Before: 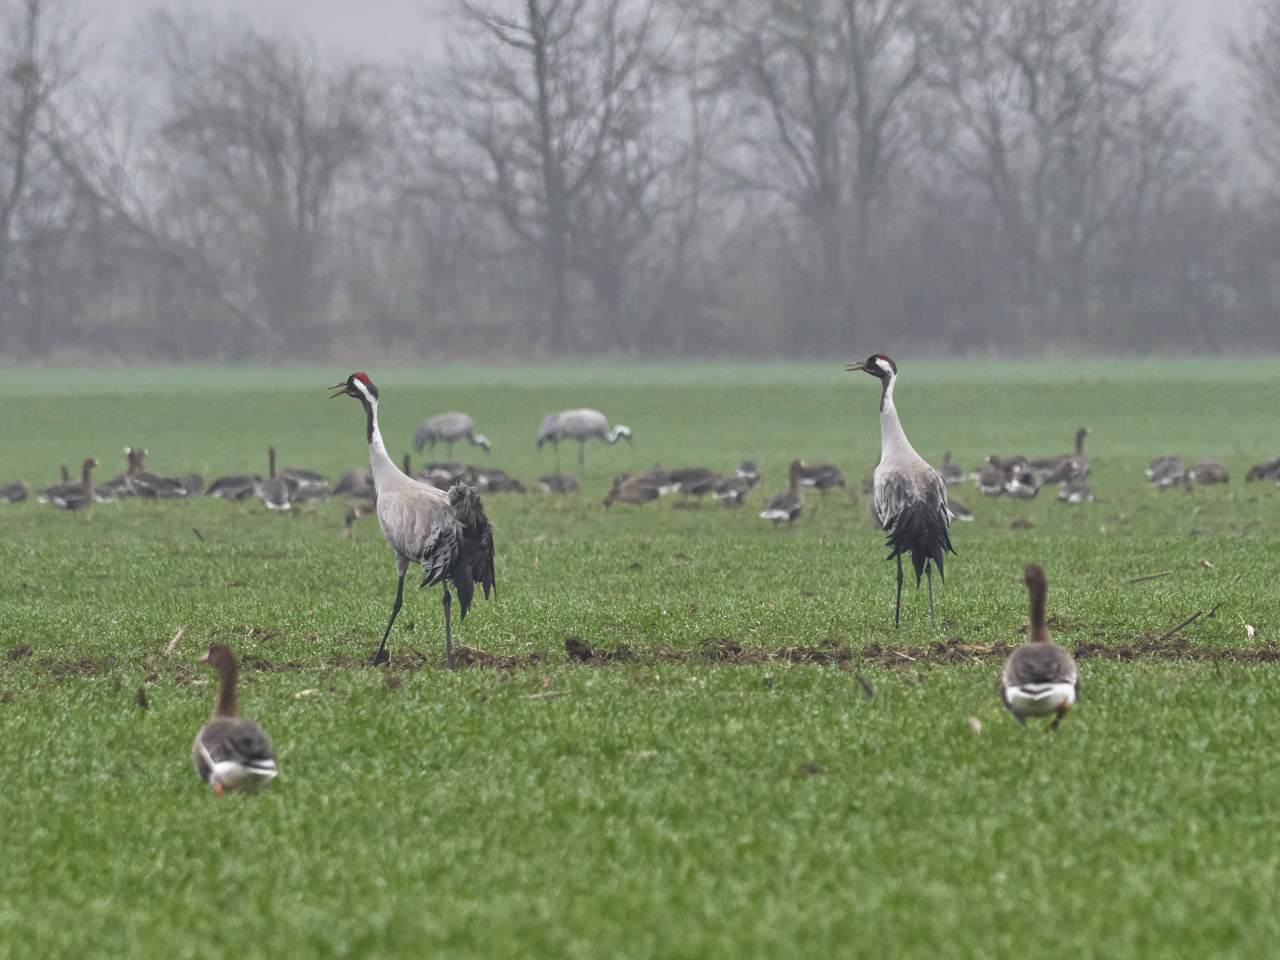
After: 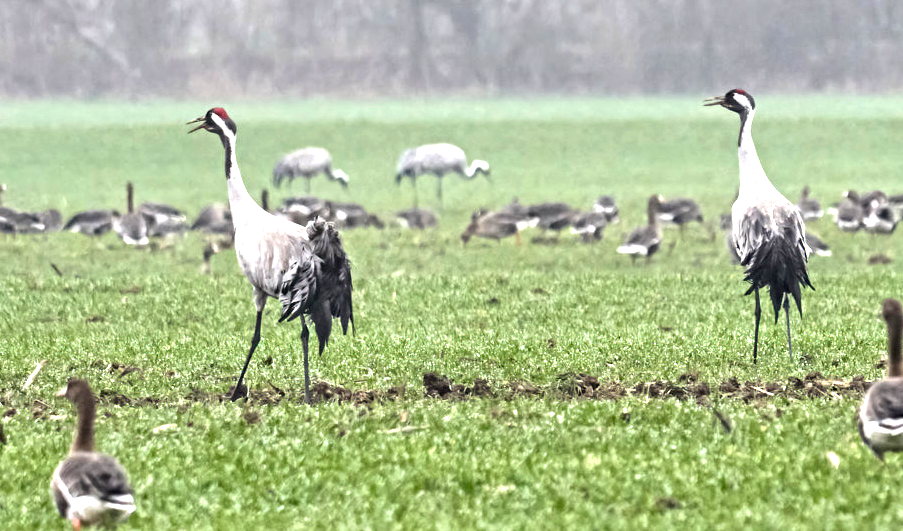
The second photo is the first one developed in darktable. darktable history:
crop: left 11.123%, top 27.61%, right 18.3%, bottom 17.034%
contrast equalizer: y [[0.5, 0.5, 0.501, 0.63, 0.504, 0.5], [0.5 ×6], [0.5 ×6], [0 ×6], [0 ×6]]
exposure: black level correction 0.012, exposure 0.7 EV, compensate exposure bias true, compensate highlight preservation false
tone equalizer: -8 EV -0.75 EV, -7 EV -0.7 EV, -6 EV -0.6 EV, -5 EV -0.4 EV, -3 EV 0.4 EV, -2 EV 0.6 EV, -1 EV 0.7 EV, +0 EV 0.75 EV, edges refinement/feathering 500, mask exposure compensation -1.57 EV, preserve details no
